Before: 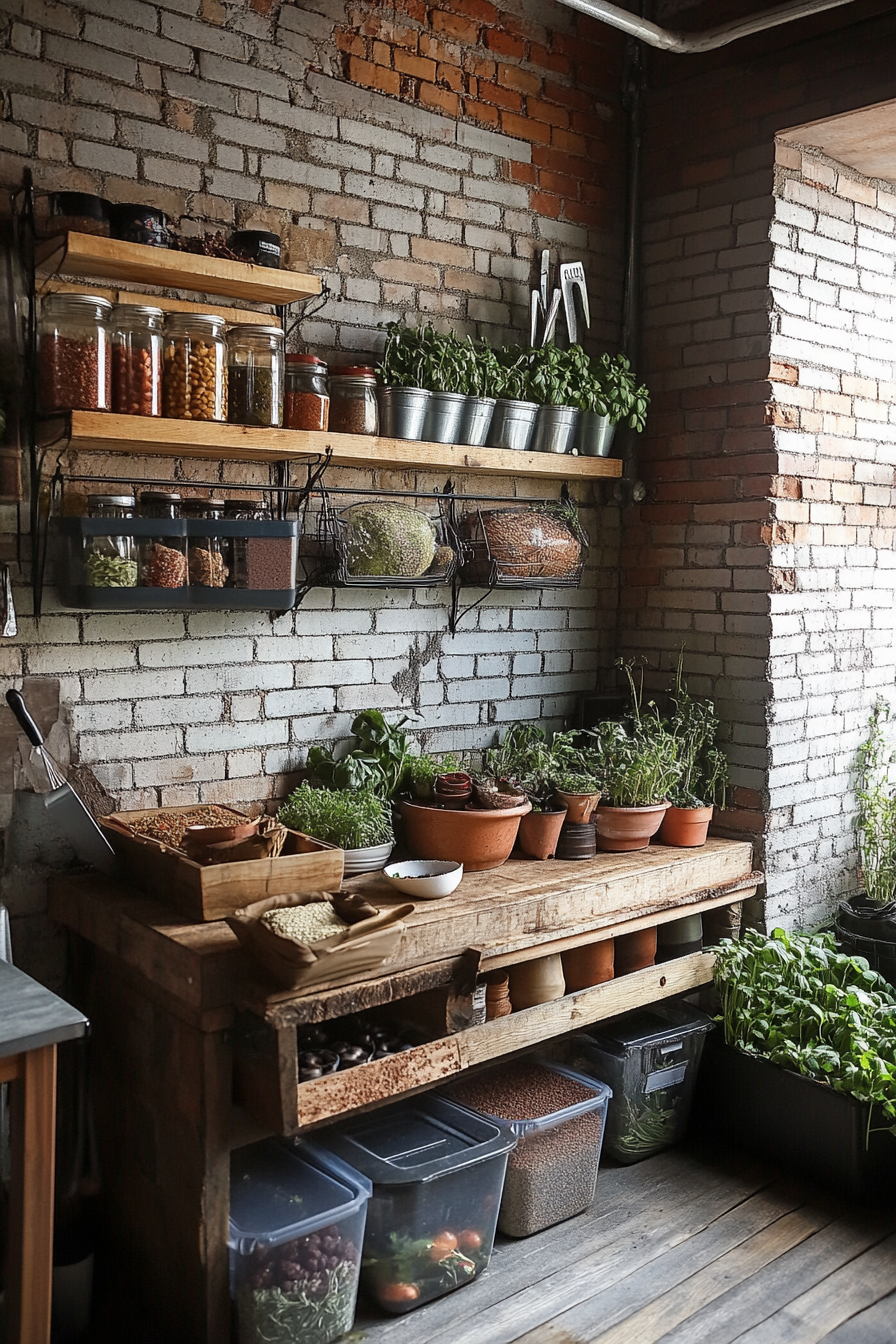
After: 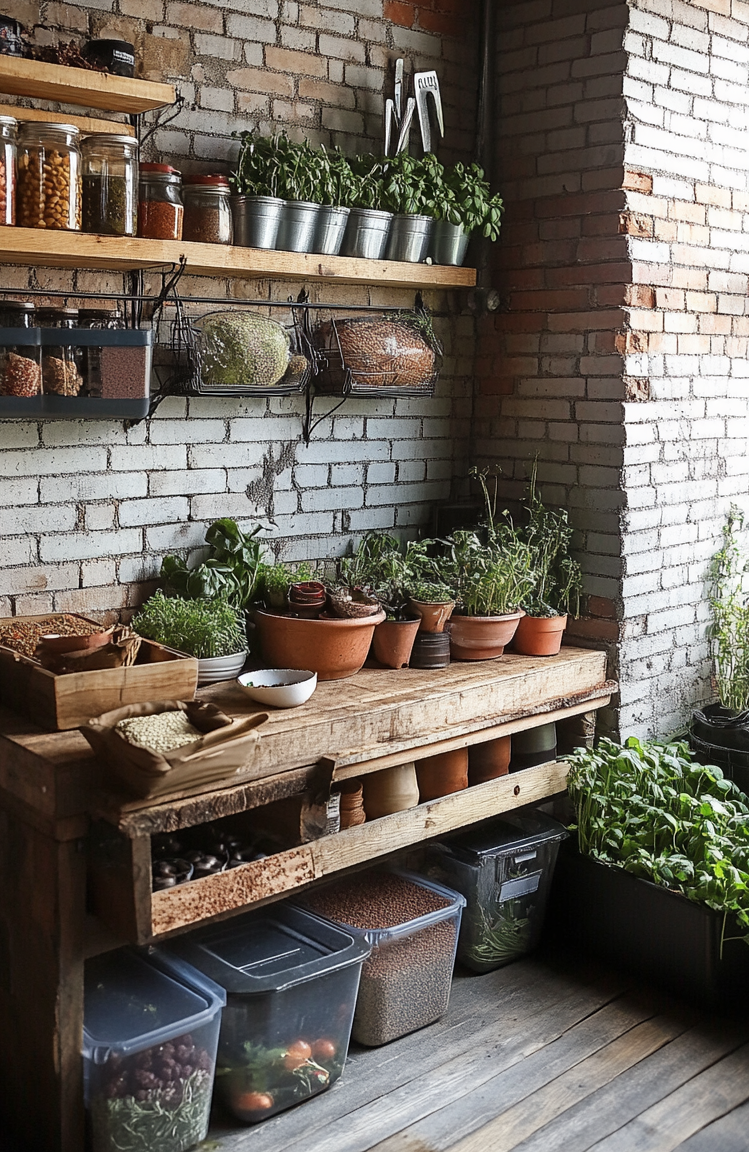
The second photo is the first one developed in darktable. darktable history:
crop: left 16.315%, top 14.246%
exposure: exposure 0 EV, compensate highlight preservation false
